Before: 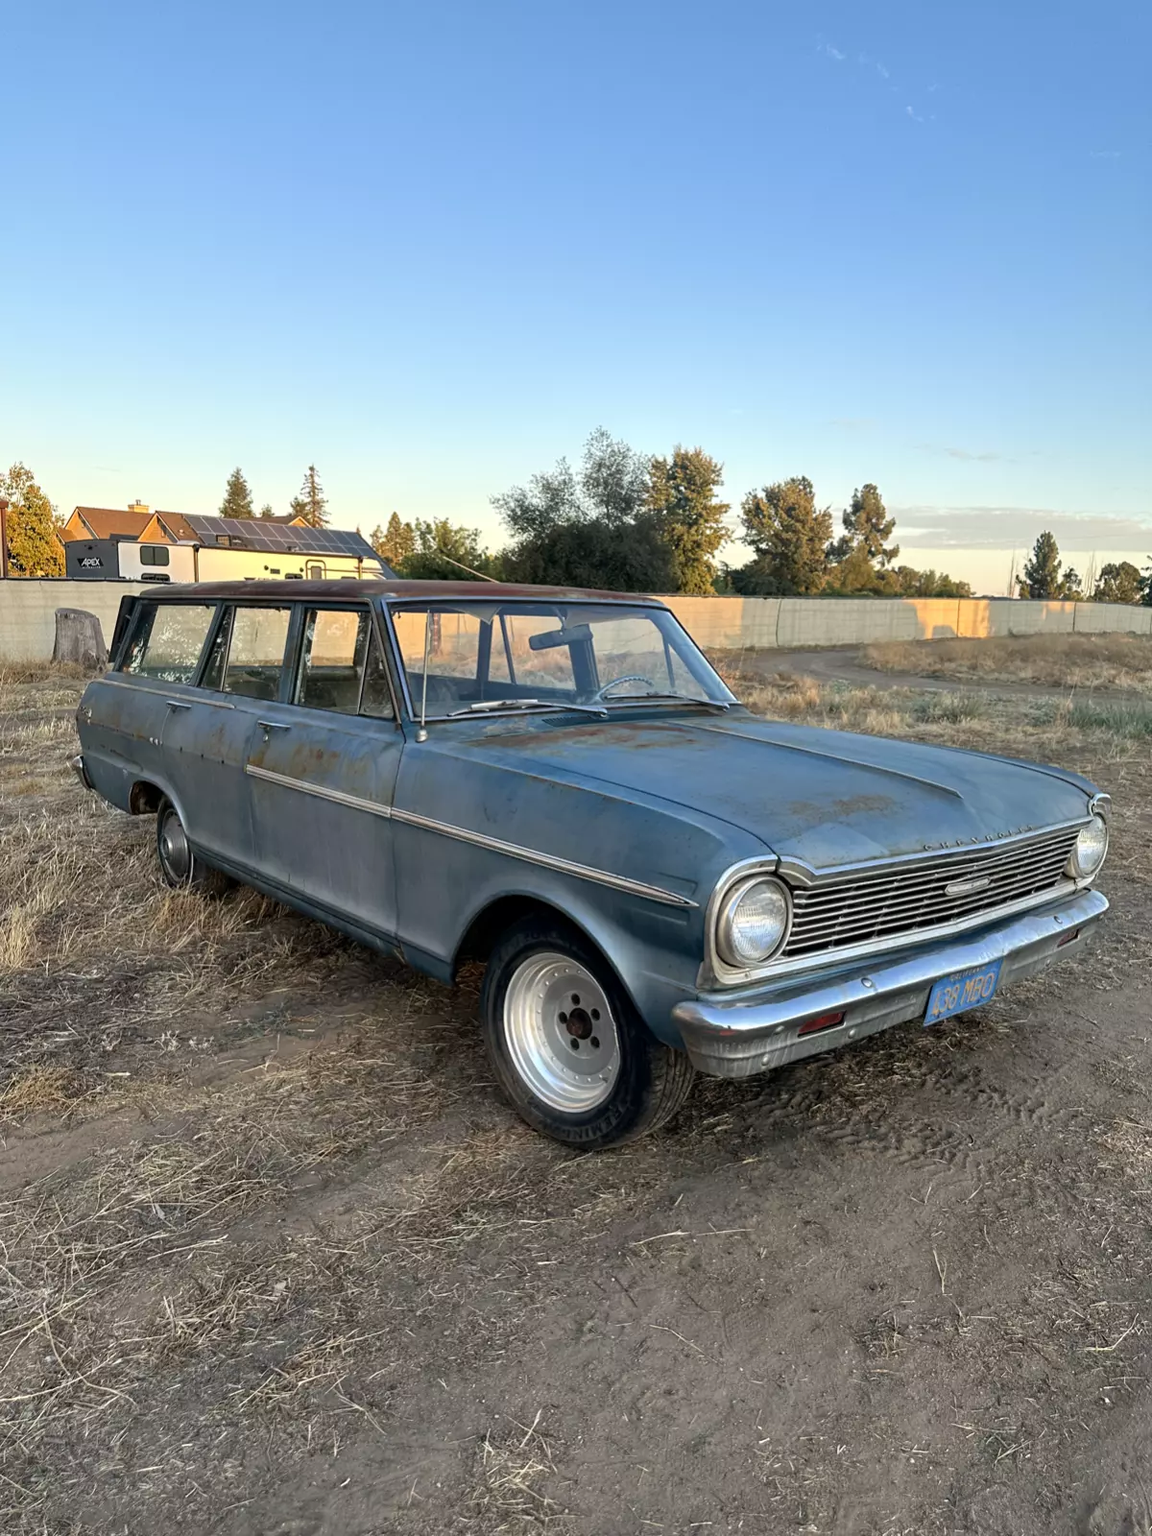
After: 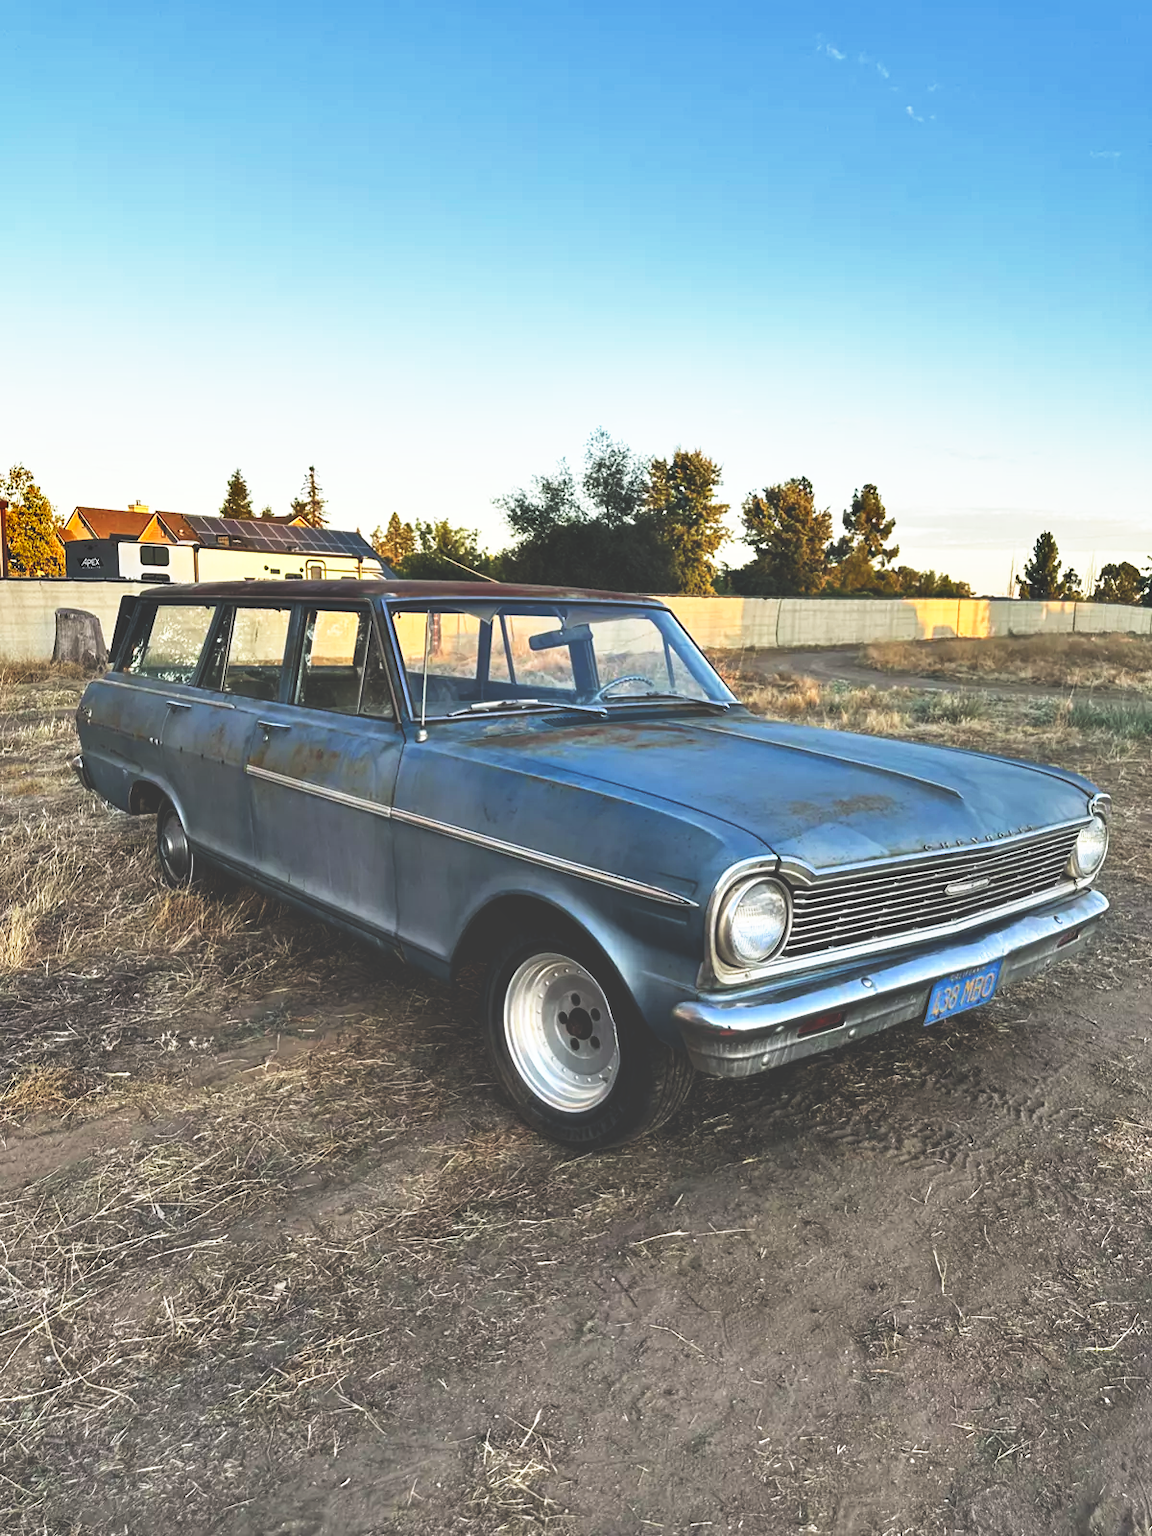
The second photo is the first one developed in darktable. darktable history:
shadows and highlights: soften with gaussian
base curve: curves: ch0 [(0, 0.036) (0.007, 0.037) (0.604, 0.887) (1, 1)], preserve colors none
